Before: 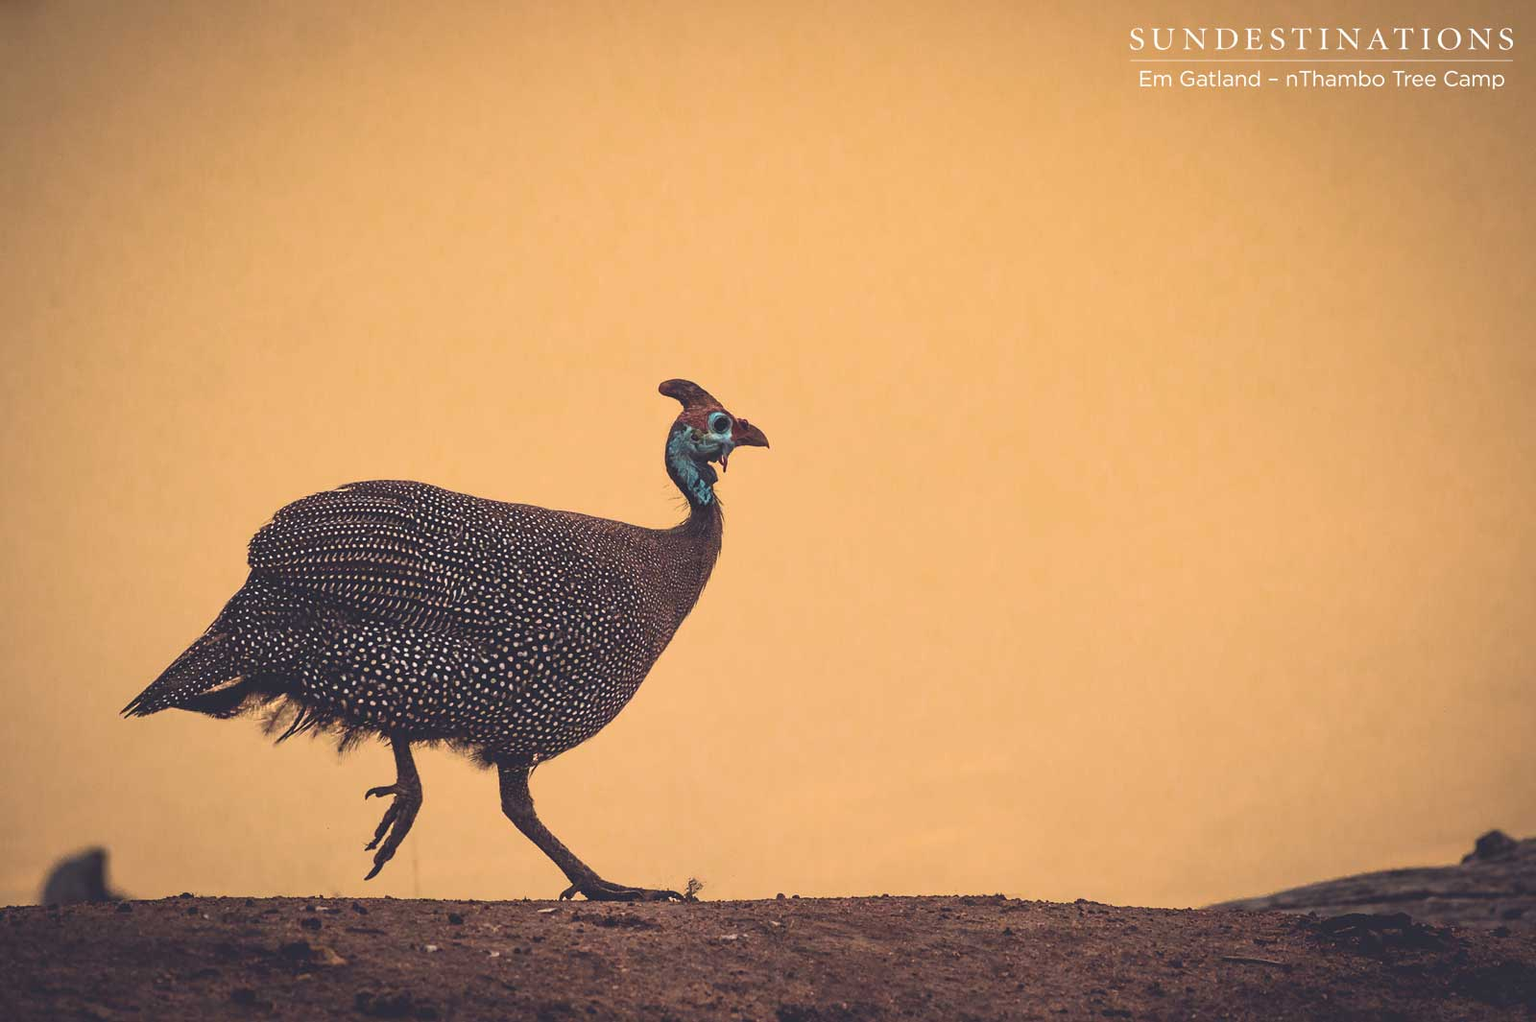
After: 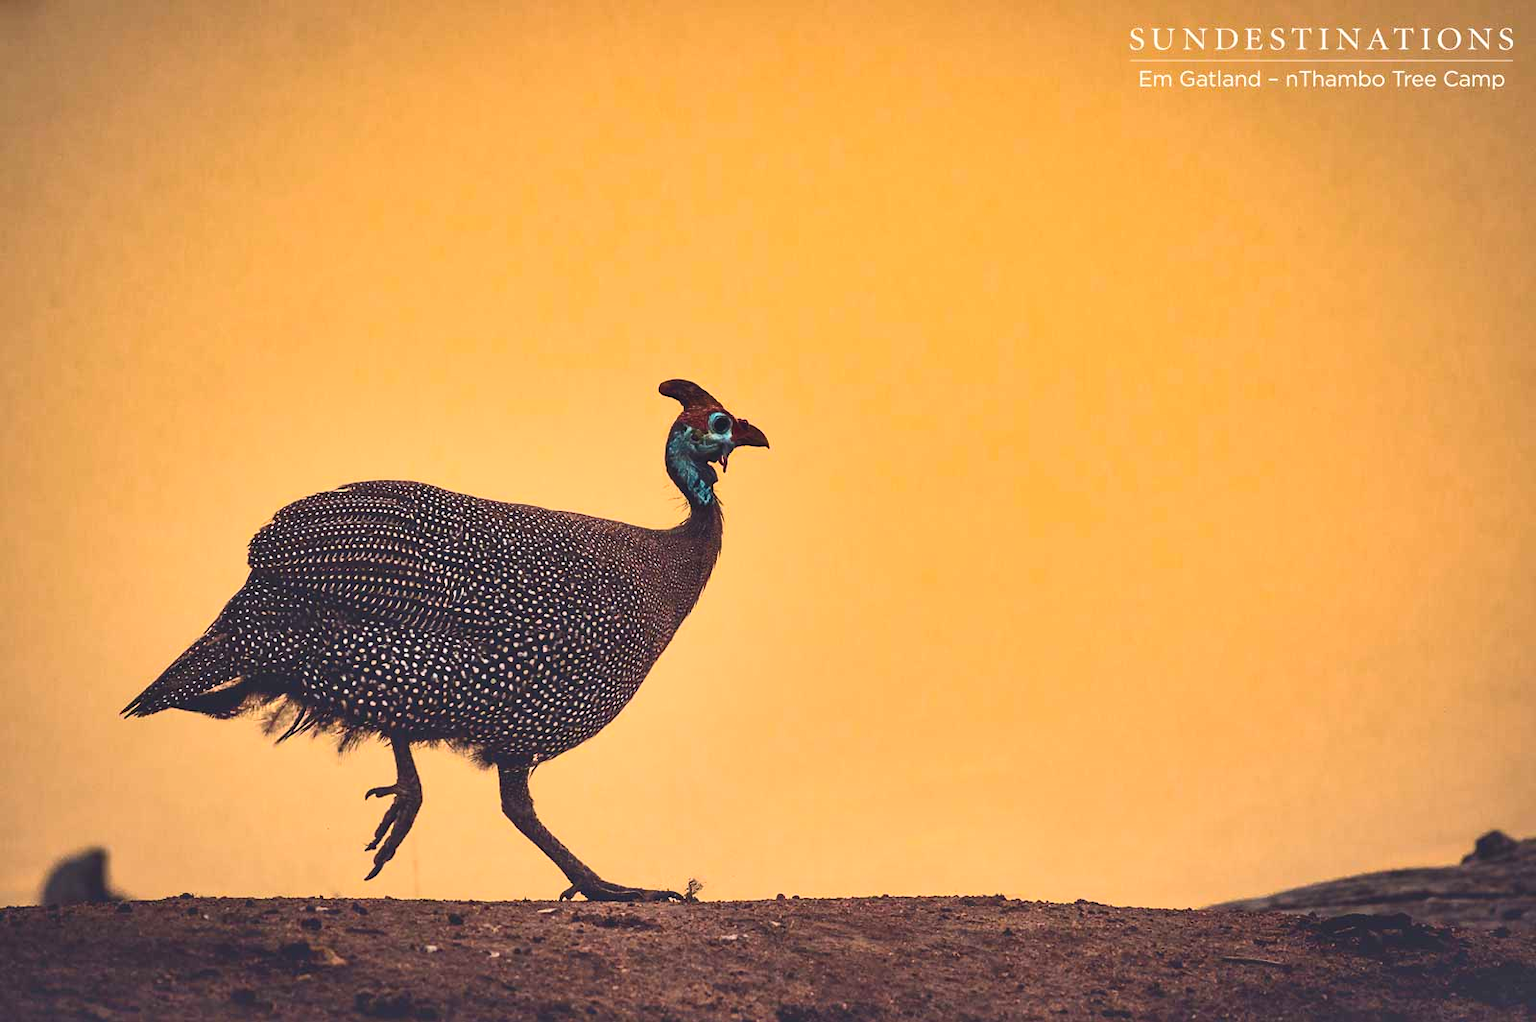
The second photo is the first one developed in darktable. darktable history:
shadows and highlights: low approximation 0.01, soften with gaussian
contrast brightness saturation: contrast 0.23, brightness 0.1, saturation 0.29
